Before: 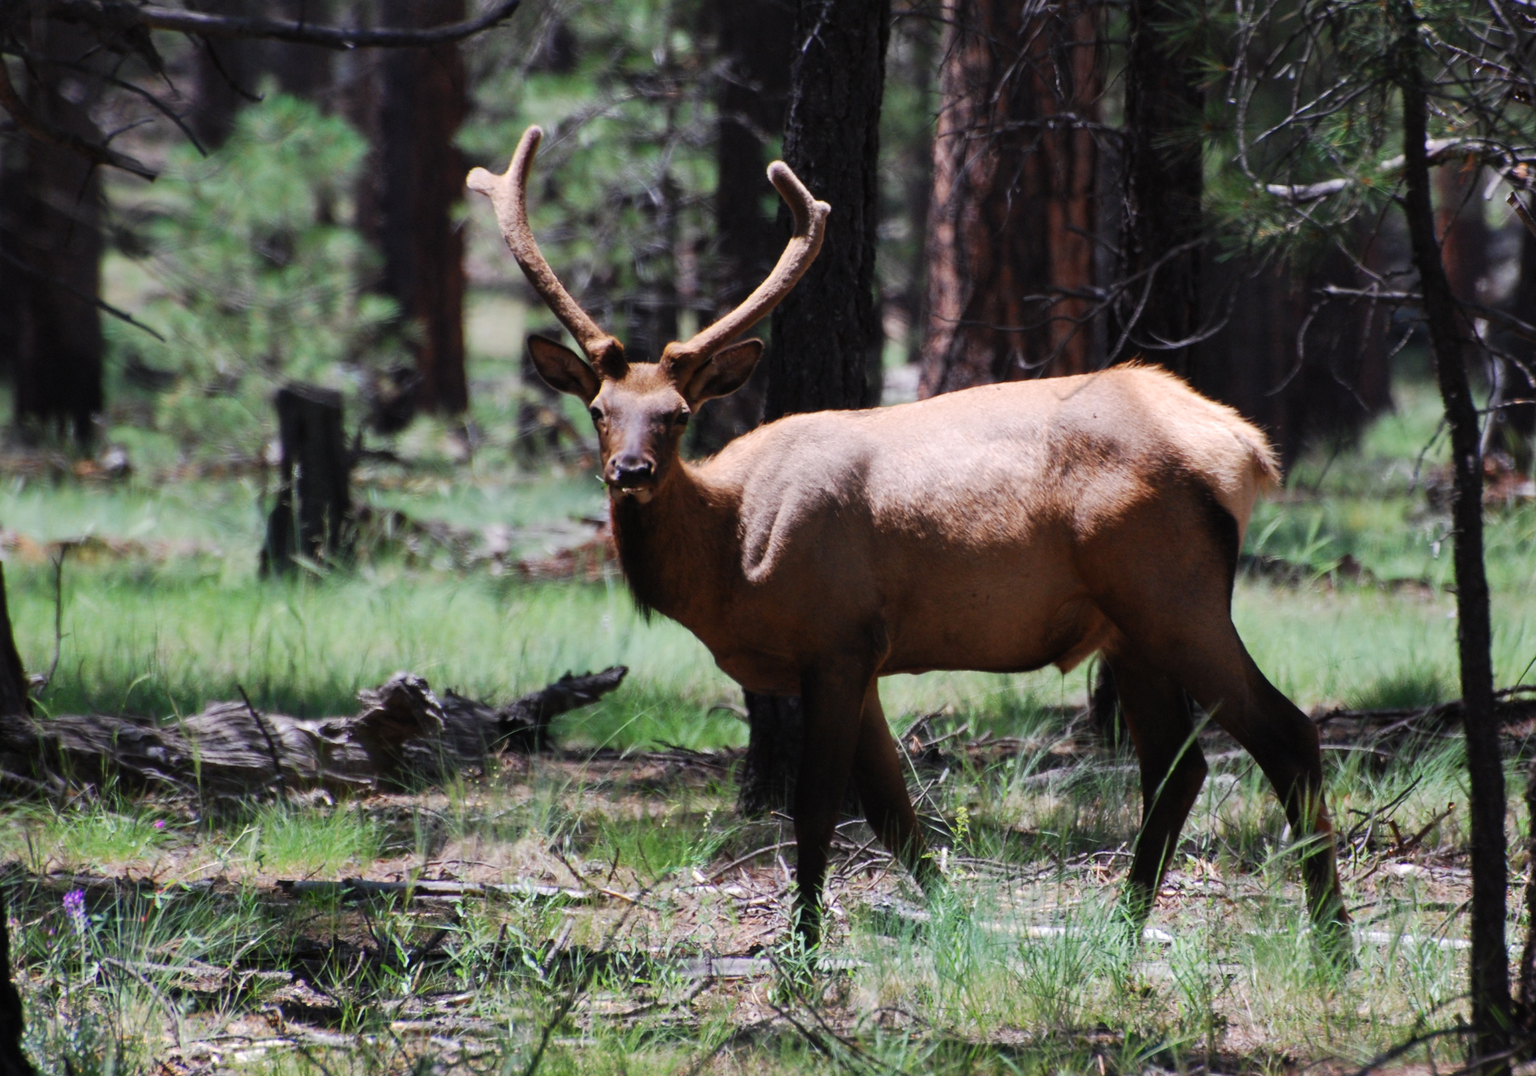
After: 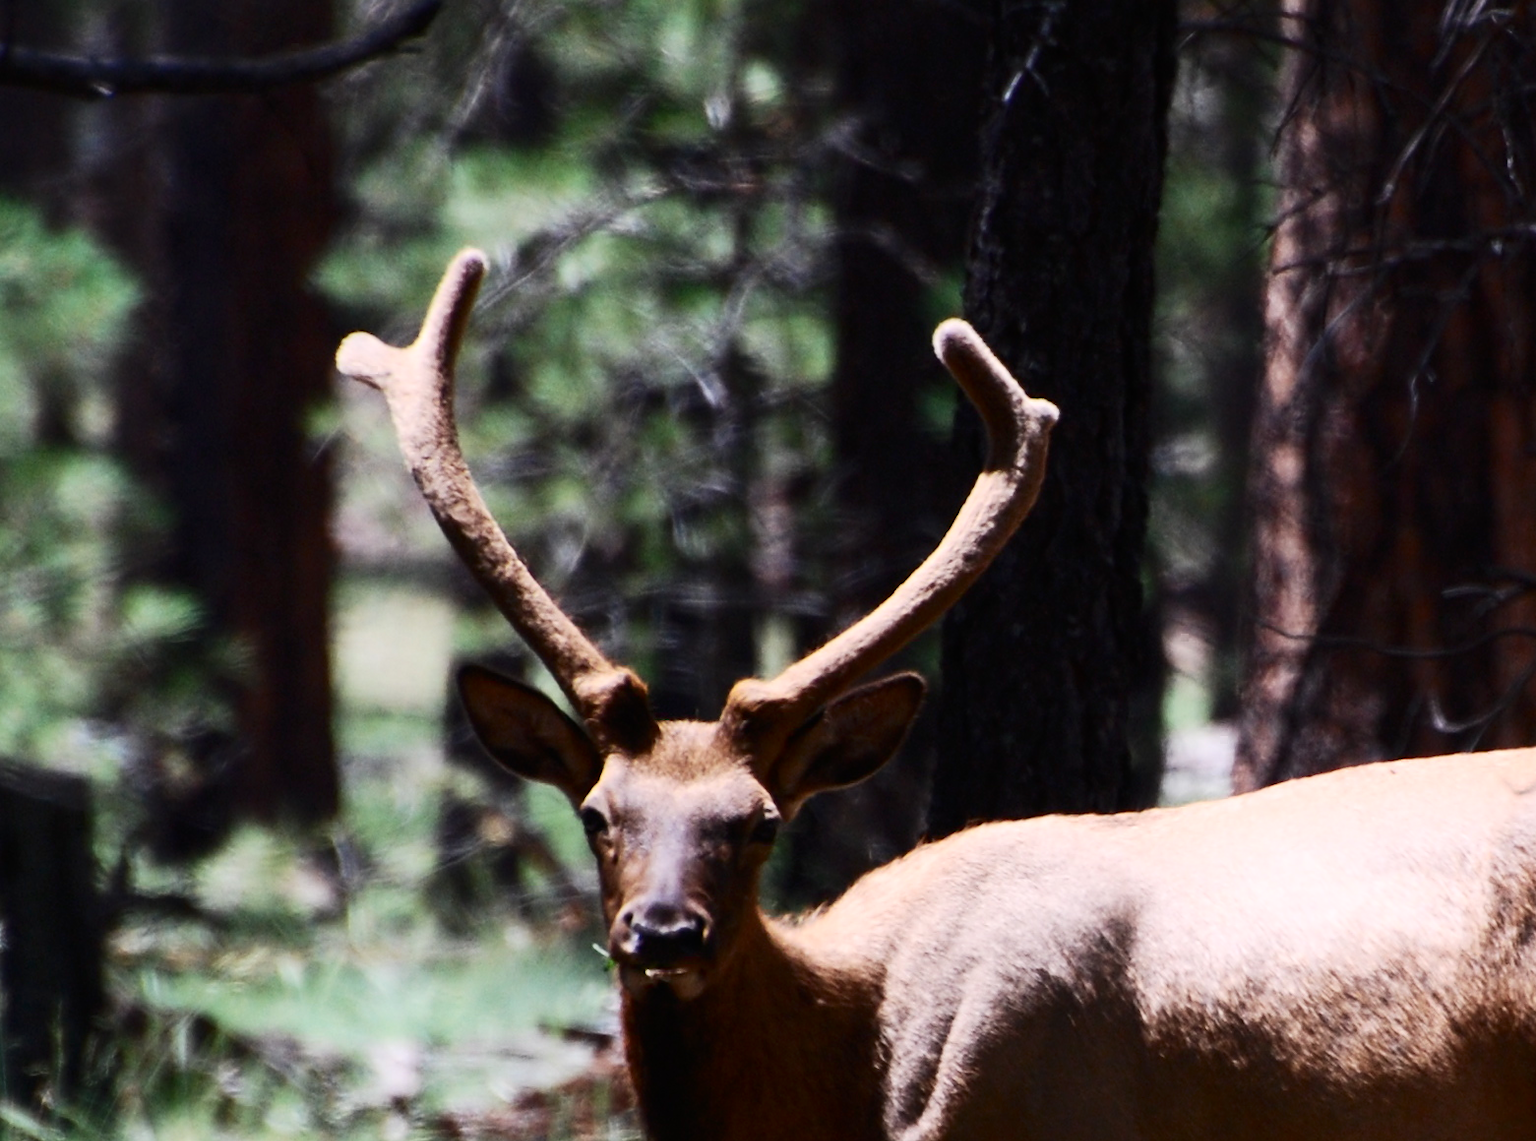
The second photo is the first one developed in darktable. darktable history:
contrast brightness saturation: contrast 0.282
tone equalizer: -8 EV 0.033 EV
shadows and highlights: shadows -20.73, highlights 99.81, soften with gaussian
crop: left 19.372%, right 30.256%, bottom 46.523%
